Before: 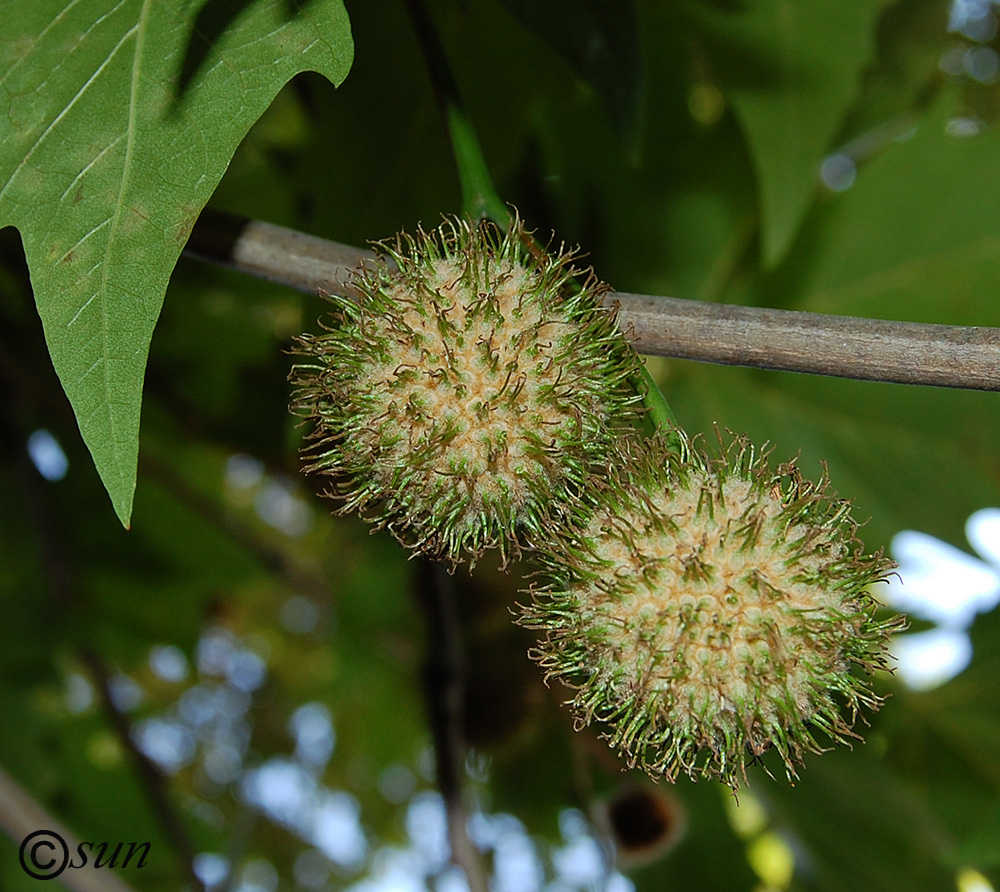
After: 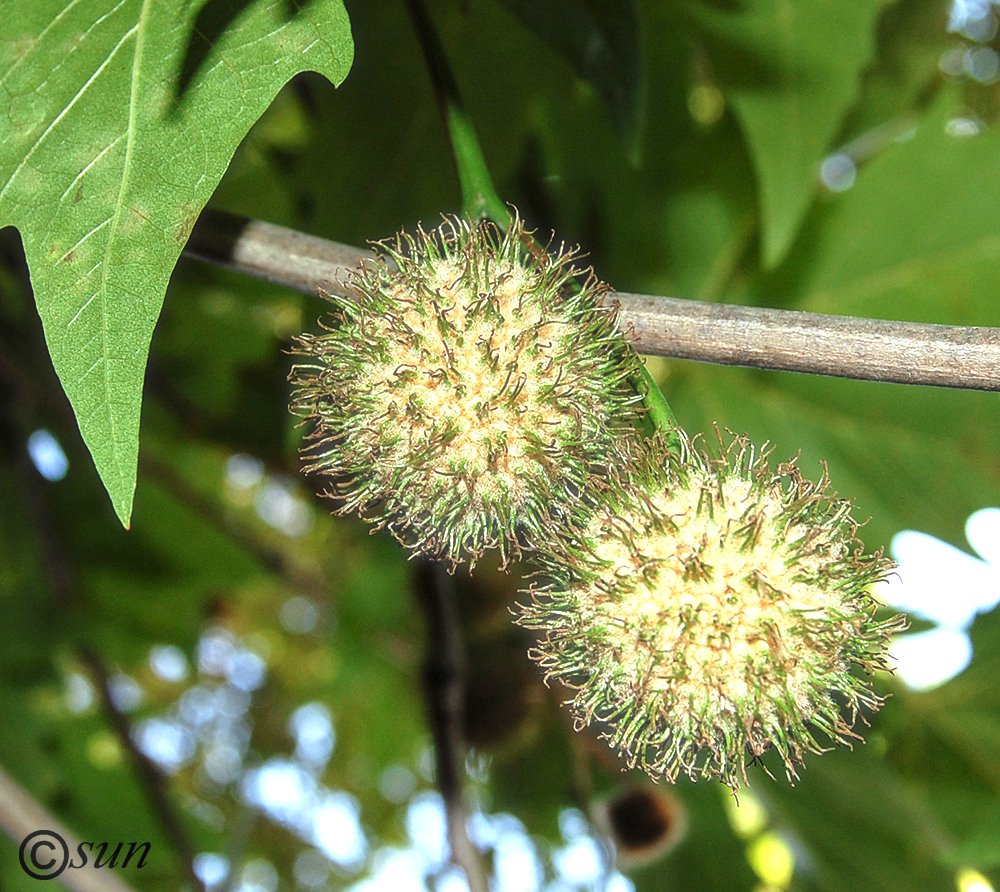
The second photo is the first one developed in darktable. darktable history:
haze removal: strength -0.09, adaptive false
exposure: black level correction 0, exposure 1.2 EV, compensate exposure bias true, compensate highlight preservation false
local contrast: on, module defaults
